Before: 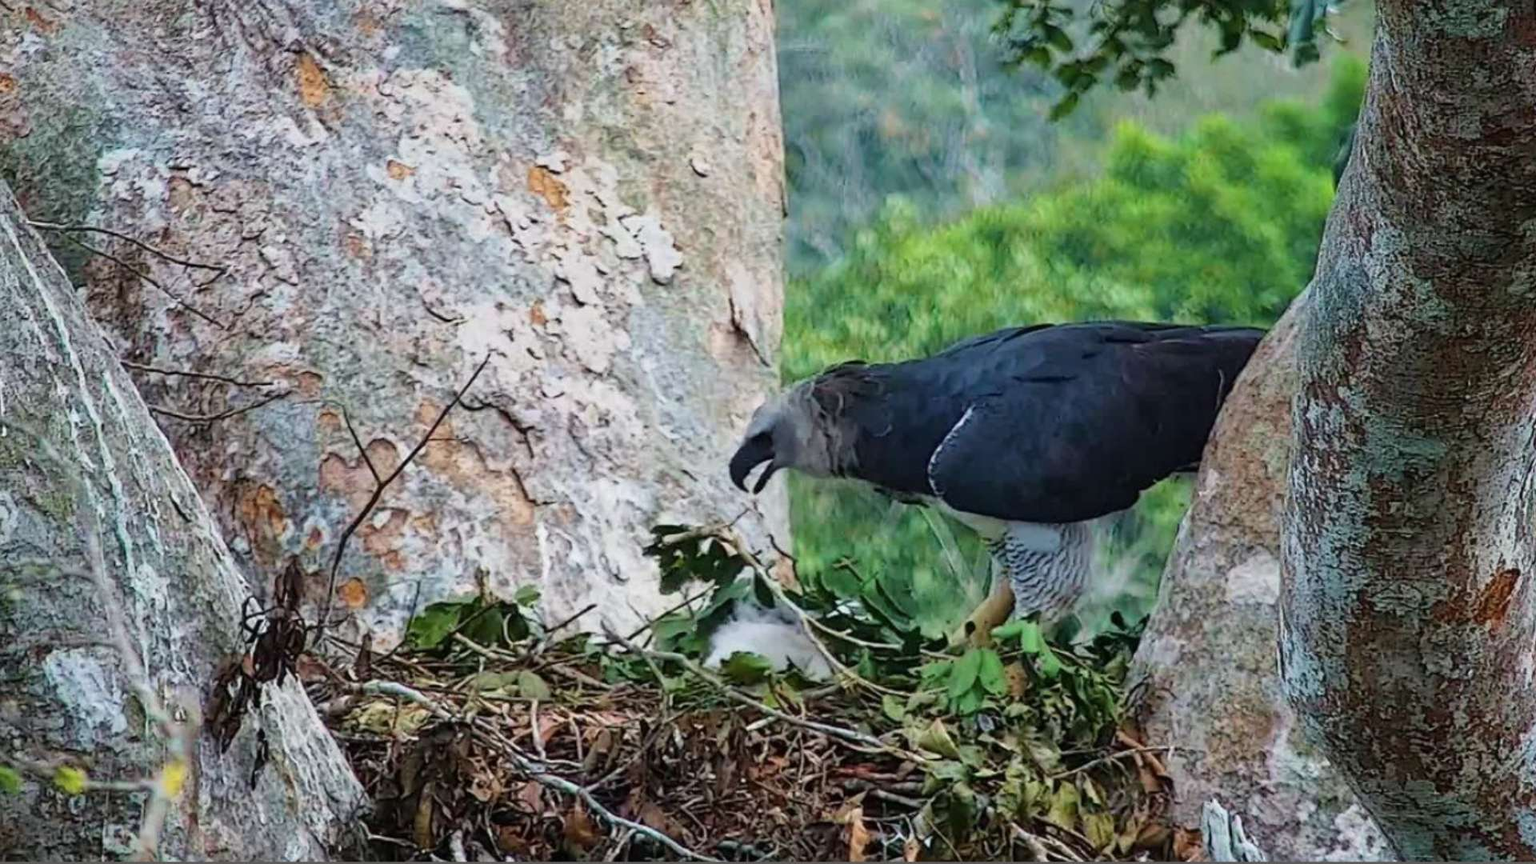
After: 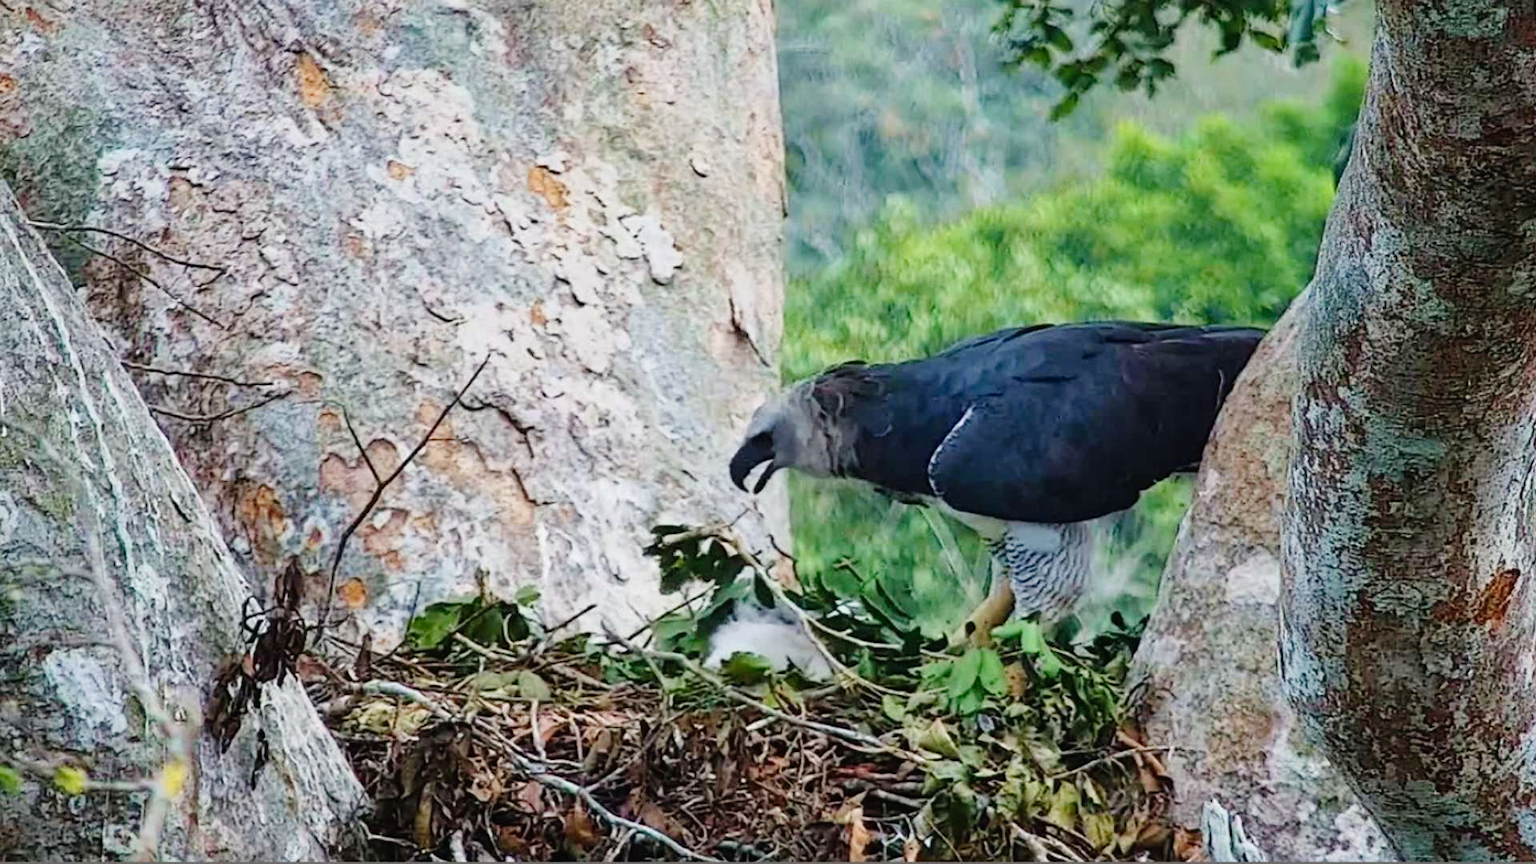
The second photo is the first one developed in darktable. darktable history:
tone curve: curves: ch0 [(0, 0.01) (0.052, 0.045) (0.136, 0.133) (0.29, 0.332) (0.453, 0.531) (0.676, 0.751) (0.89, 0.919) (1, 1)]; ch1 [(0, 0) (0.094, 0.081) (0.285, 0.299) (0.385, 0.403) (0.446, 0.443) (0.495, 0.496) (0.544, 0.552) (0.589, 0.612) (0.722, 0.728) (1, 1)]; ch2 [(0, 0) (0.257, 0.217) (0.43, 0.421) (0.498, 0.507) (0.531, 0.544) (0.56, 0.579) (0.625, 0.642) (1, 1)], preserve colors none
